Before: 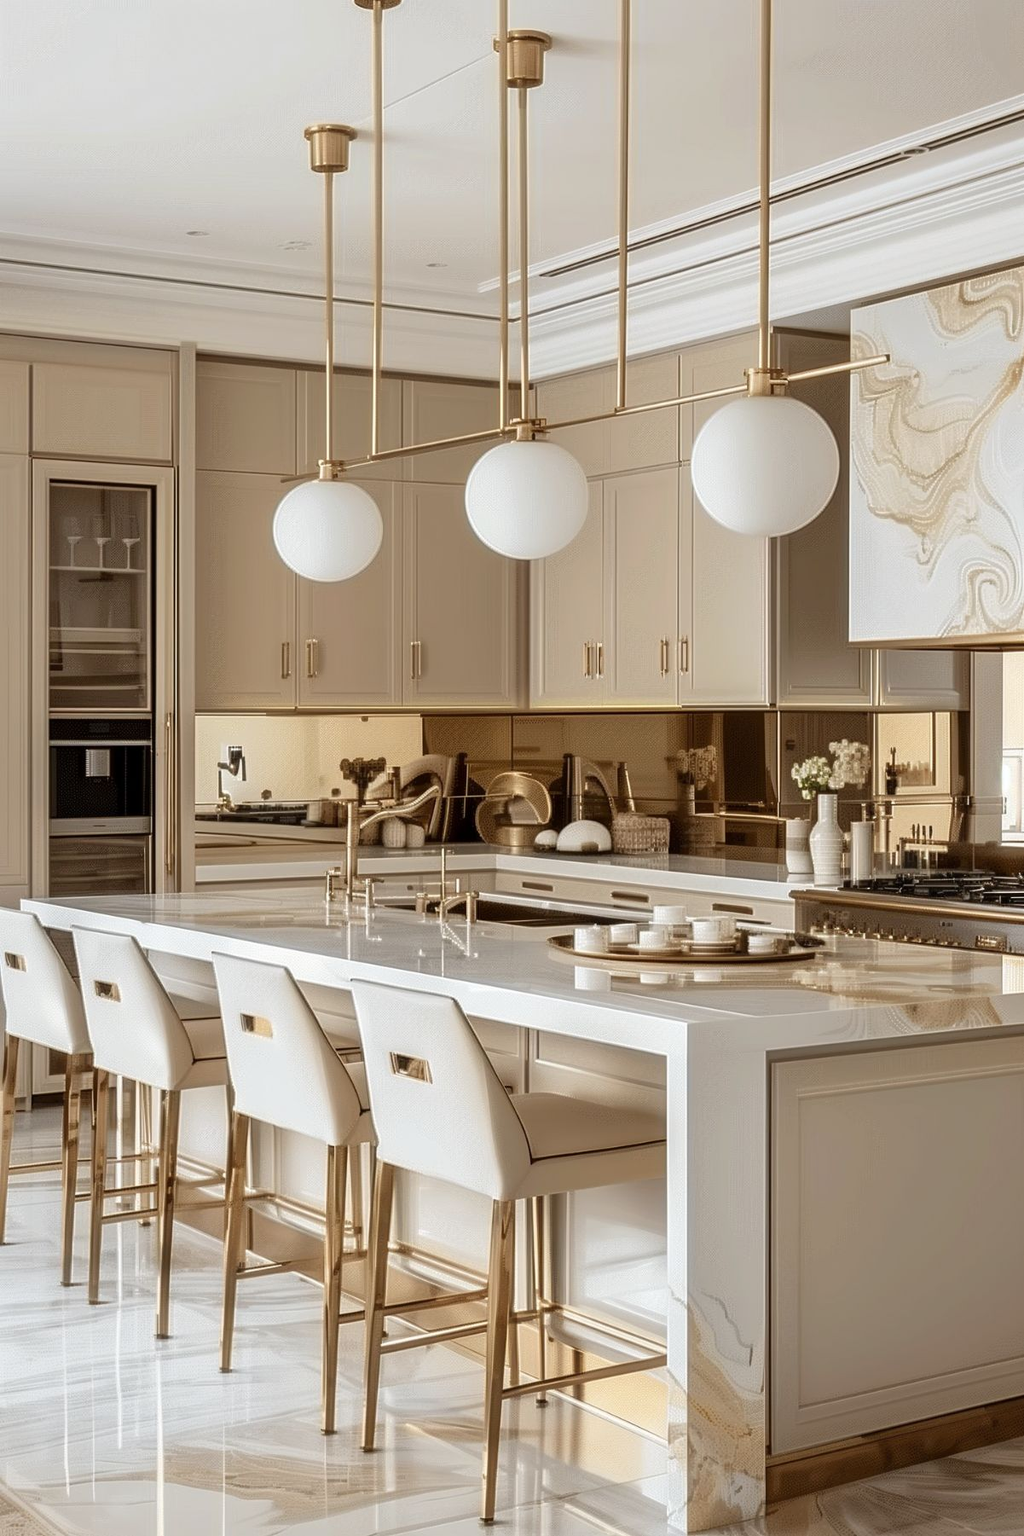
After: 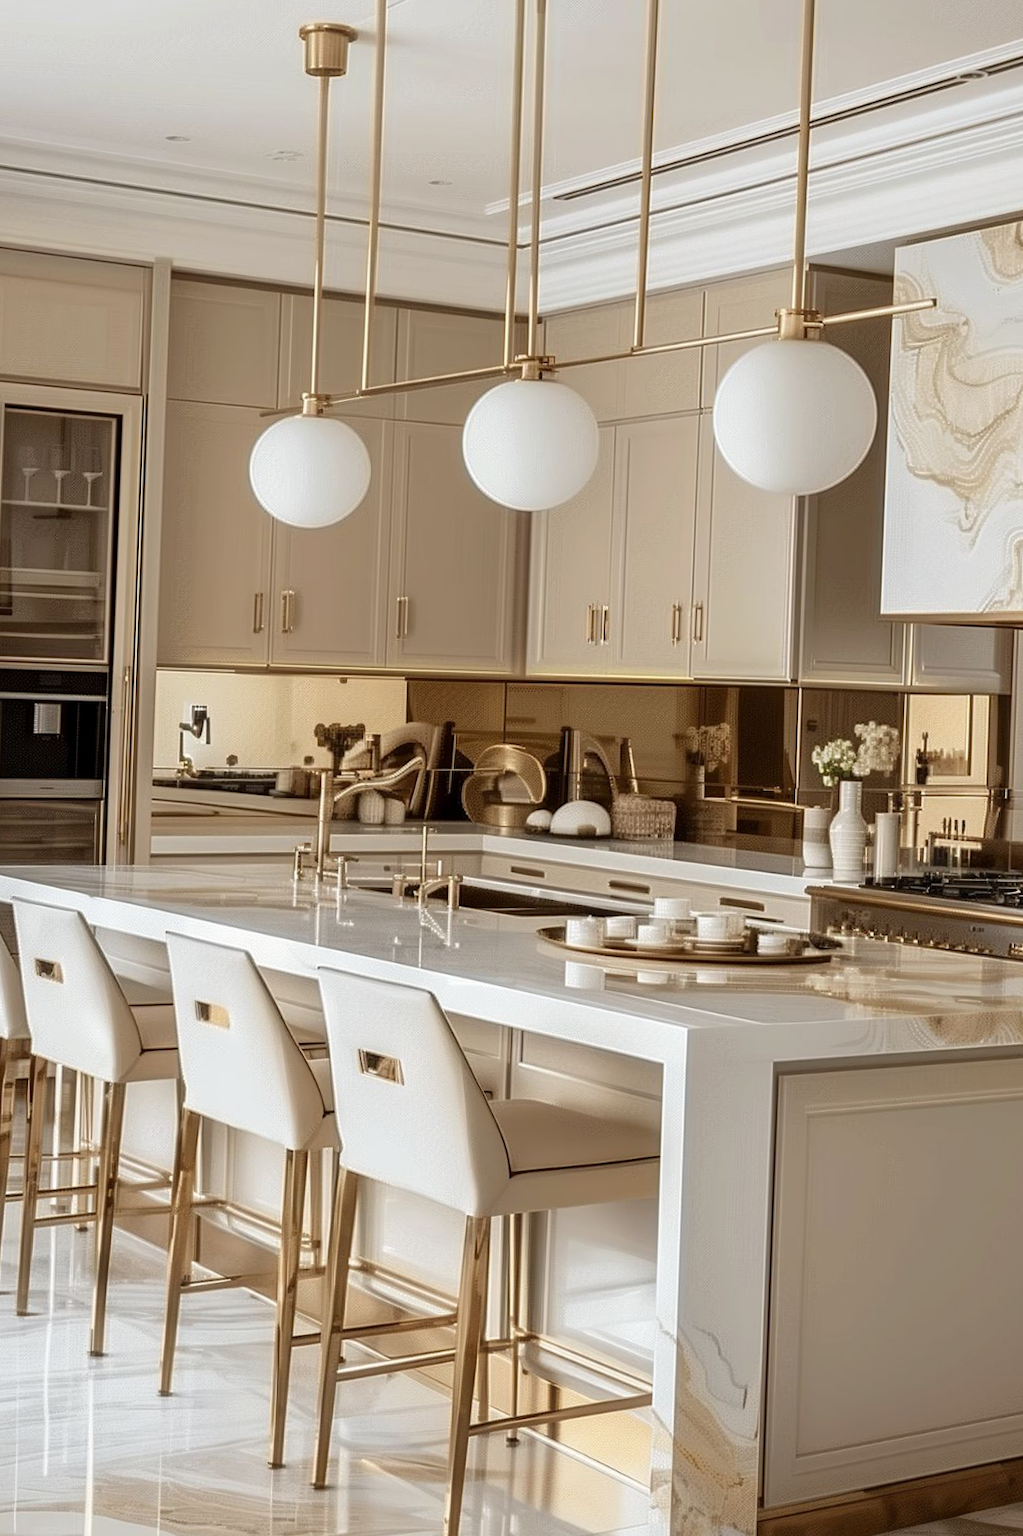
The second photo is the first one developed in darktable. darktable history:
crop and rotate: angle -2°, left 3.144%, top 4.13%, right 1.633%, bottom 0.566%
